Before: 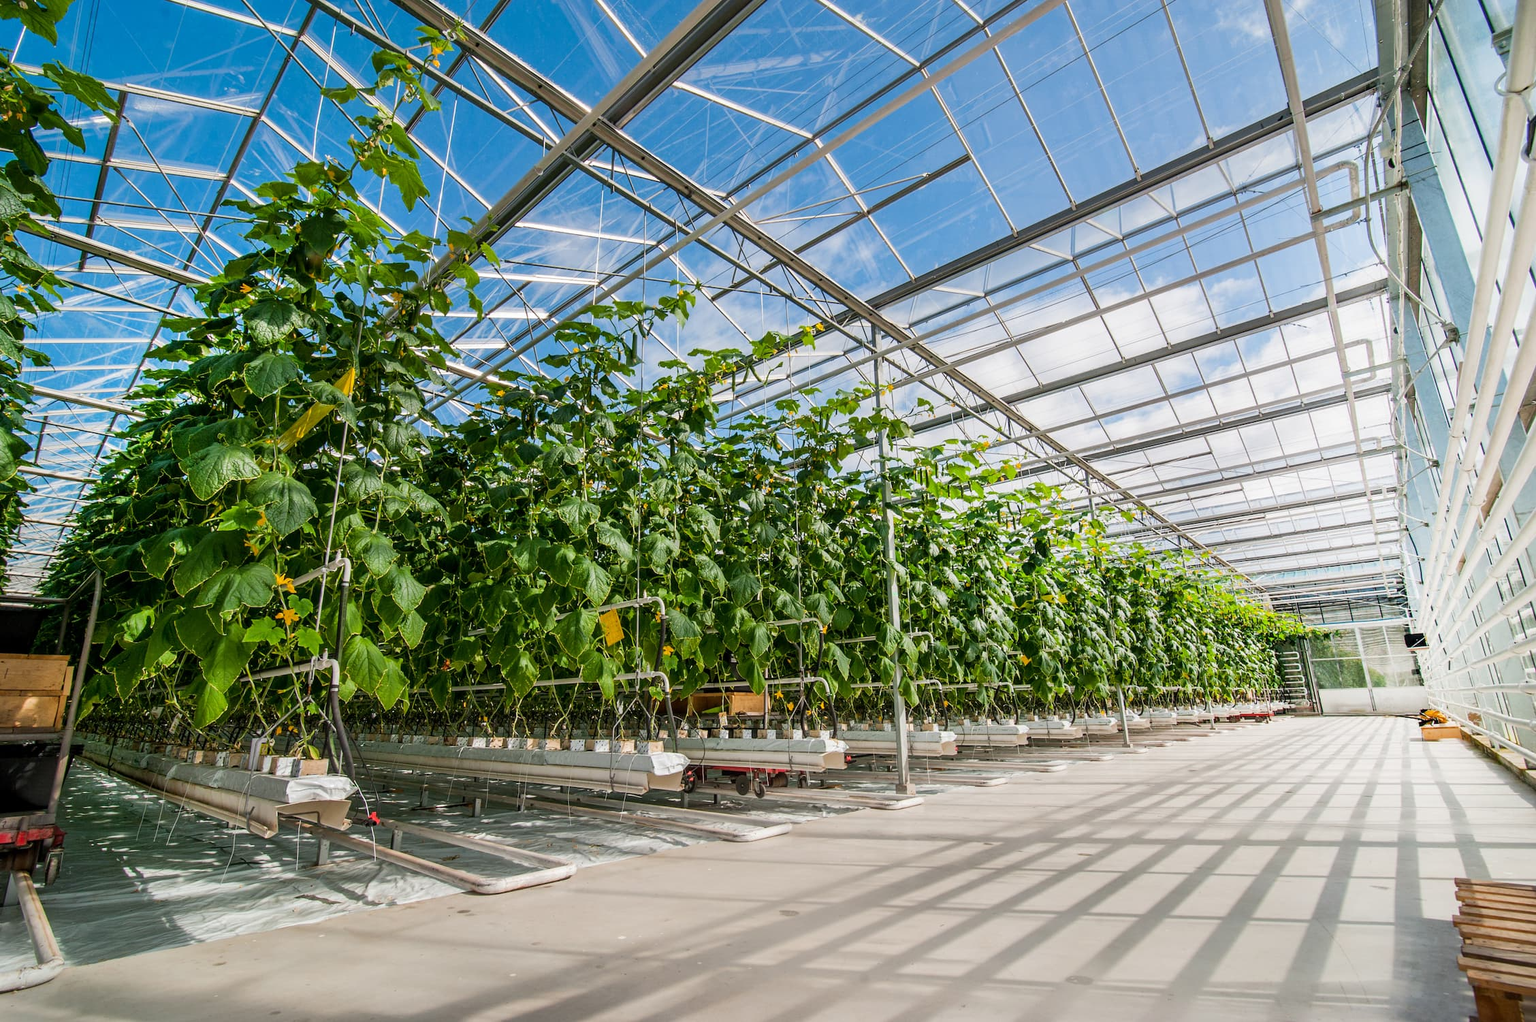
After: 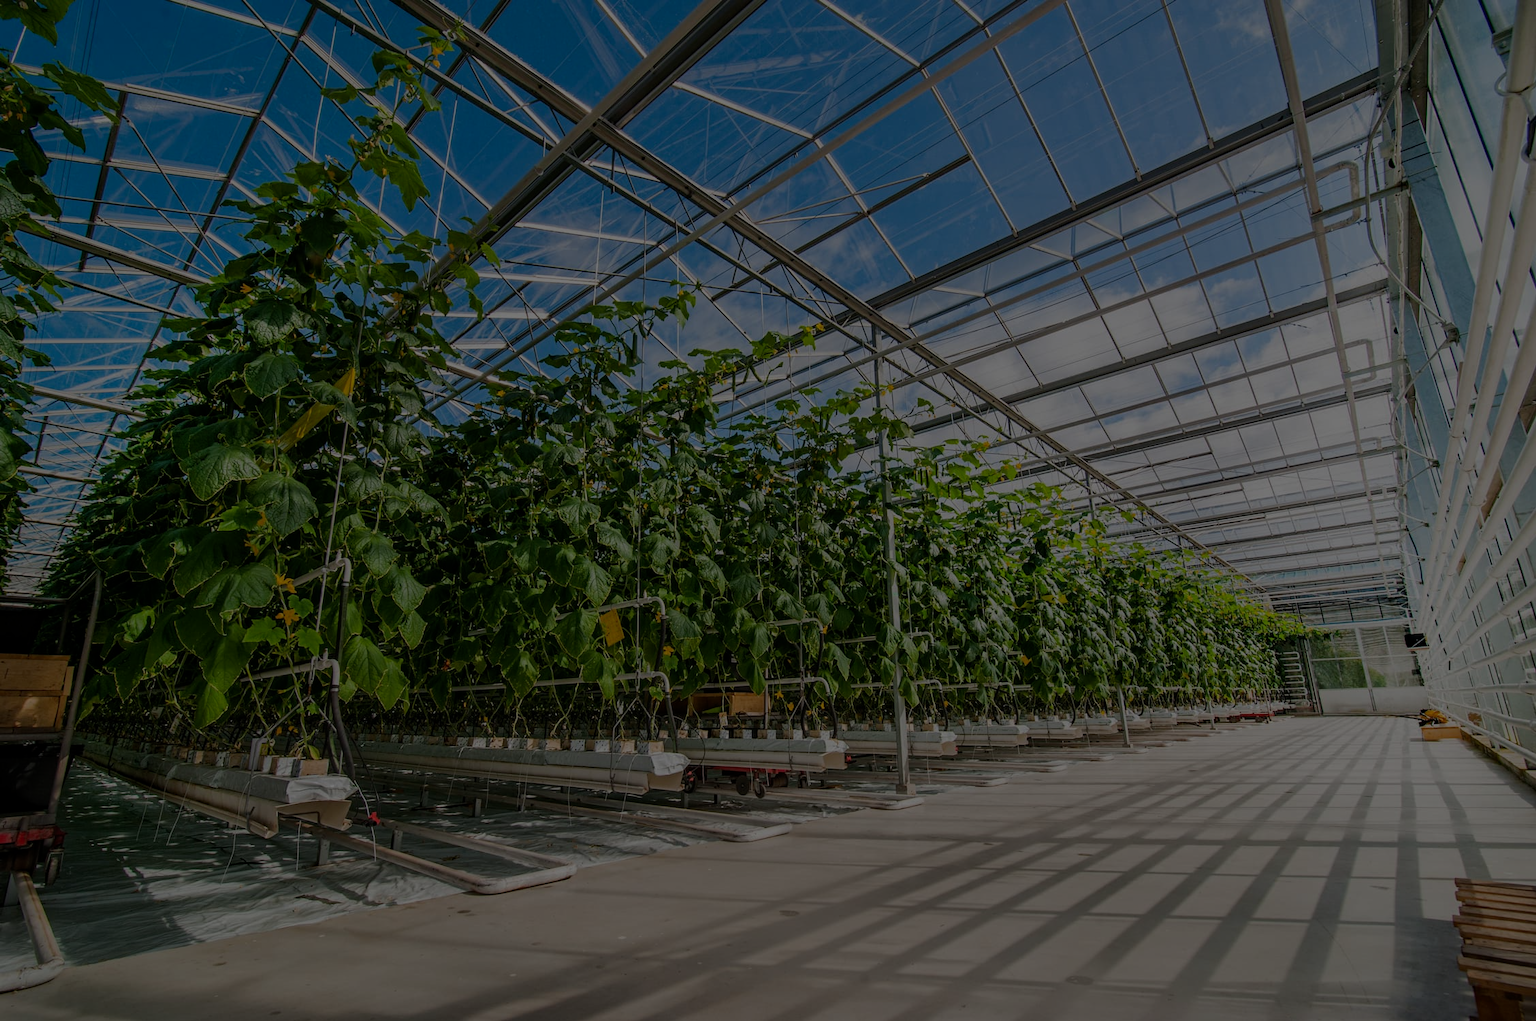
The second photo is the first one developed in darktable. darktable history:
exposure: exposure -2.446 EV, compensate highlight preservation false
haze removal: compatibility mode true, adaptive false
